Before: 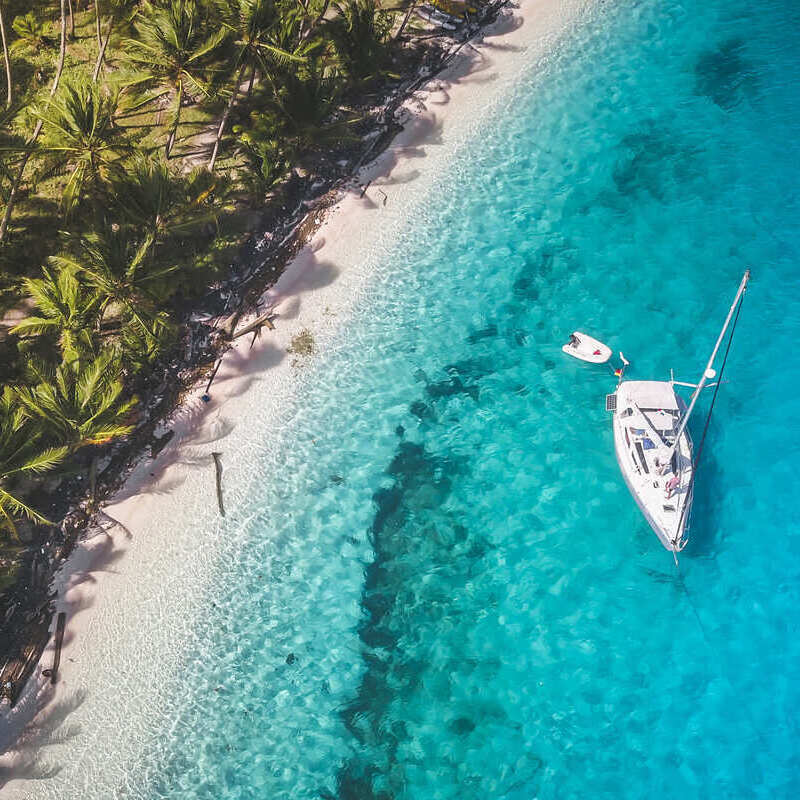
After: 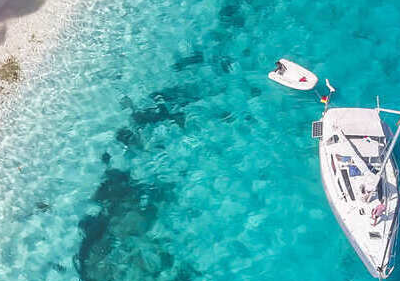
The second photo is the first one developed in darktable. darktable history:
crop: left 36.869%, top 34.248%, right 13.129%, bottom 30.575%
